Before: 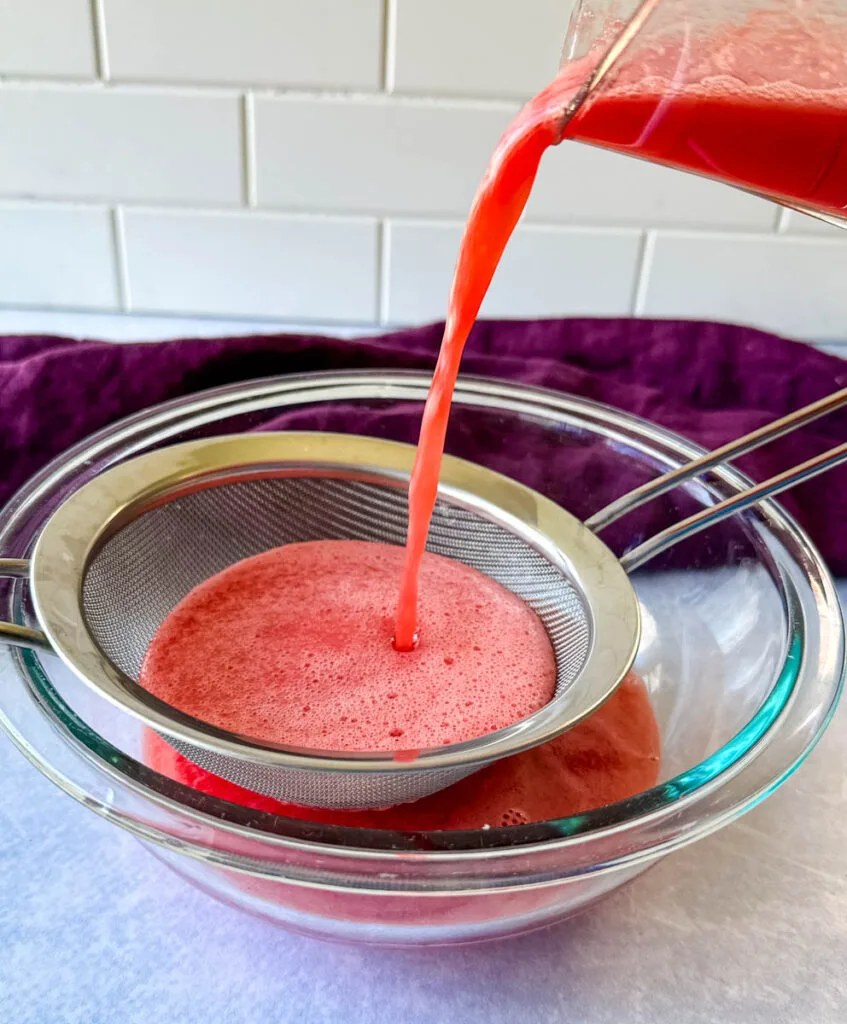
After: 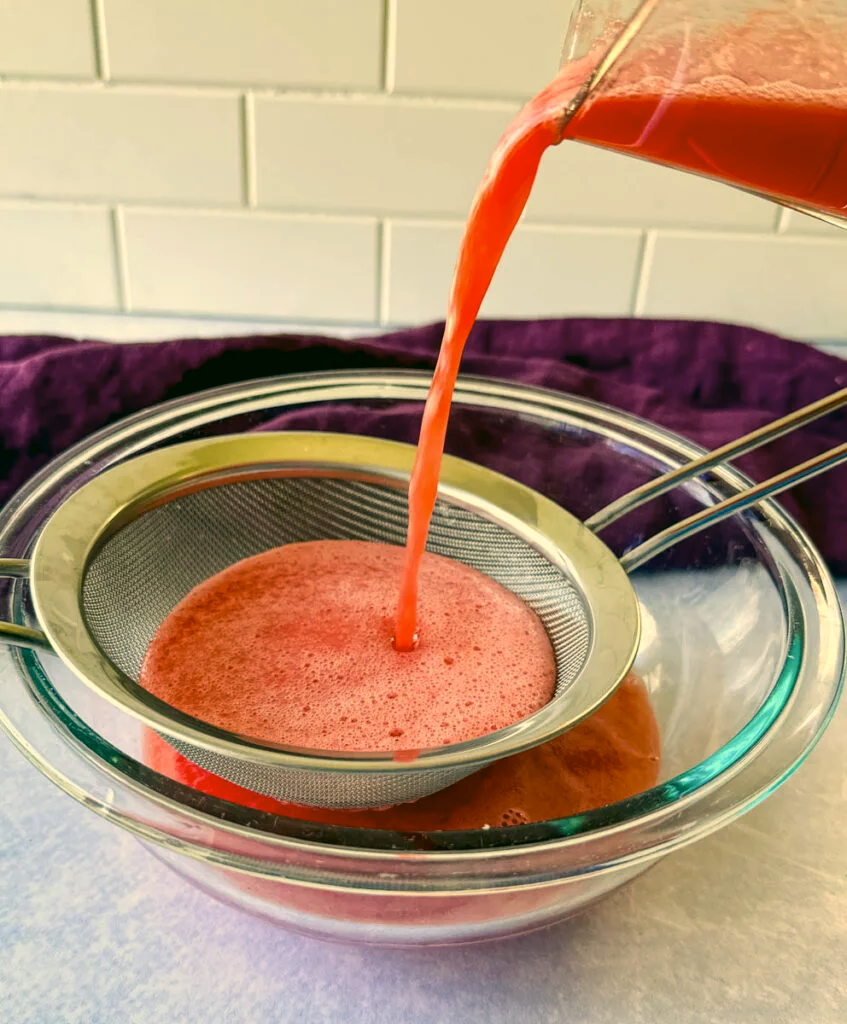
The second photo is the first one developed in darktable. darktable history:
color correction: highlights a* 4.82, highlights b* 24.63, shadows a* -16.37, shadows b* 3.85
